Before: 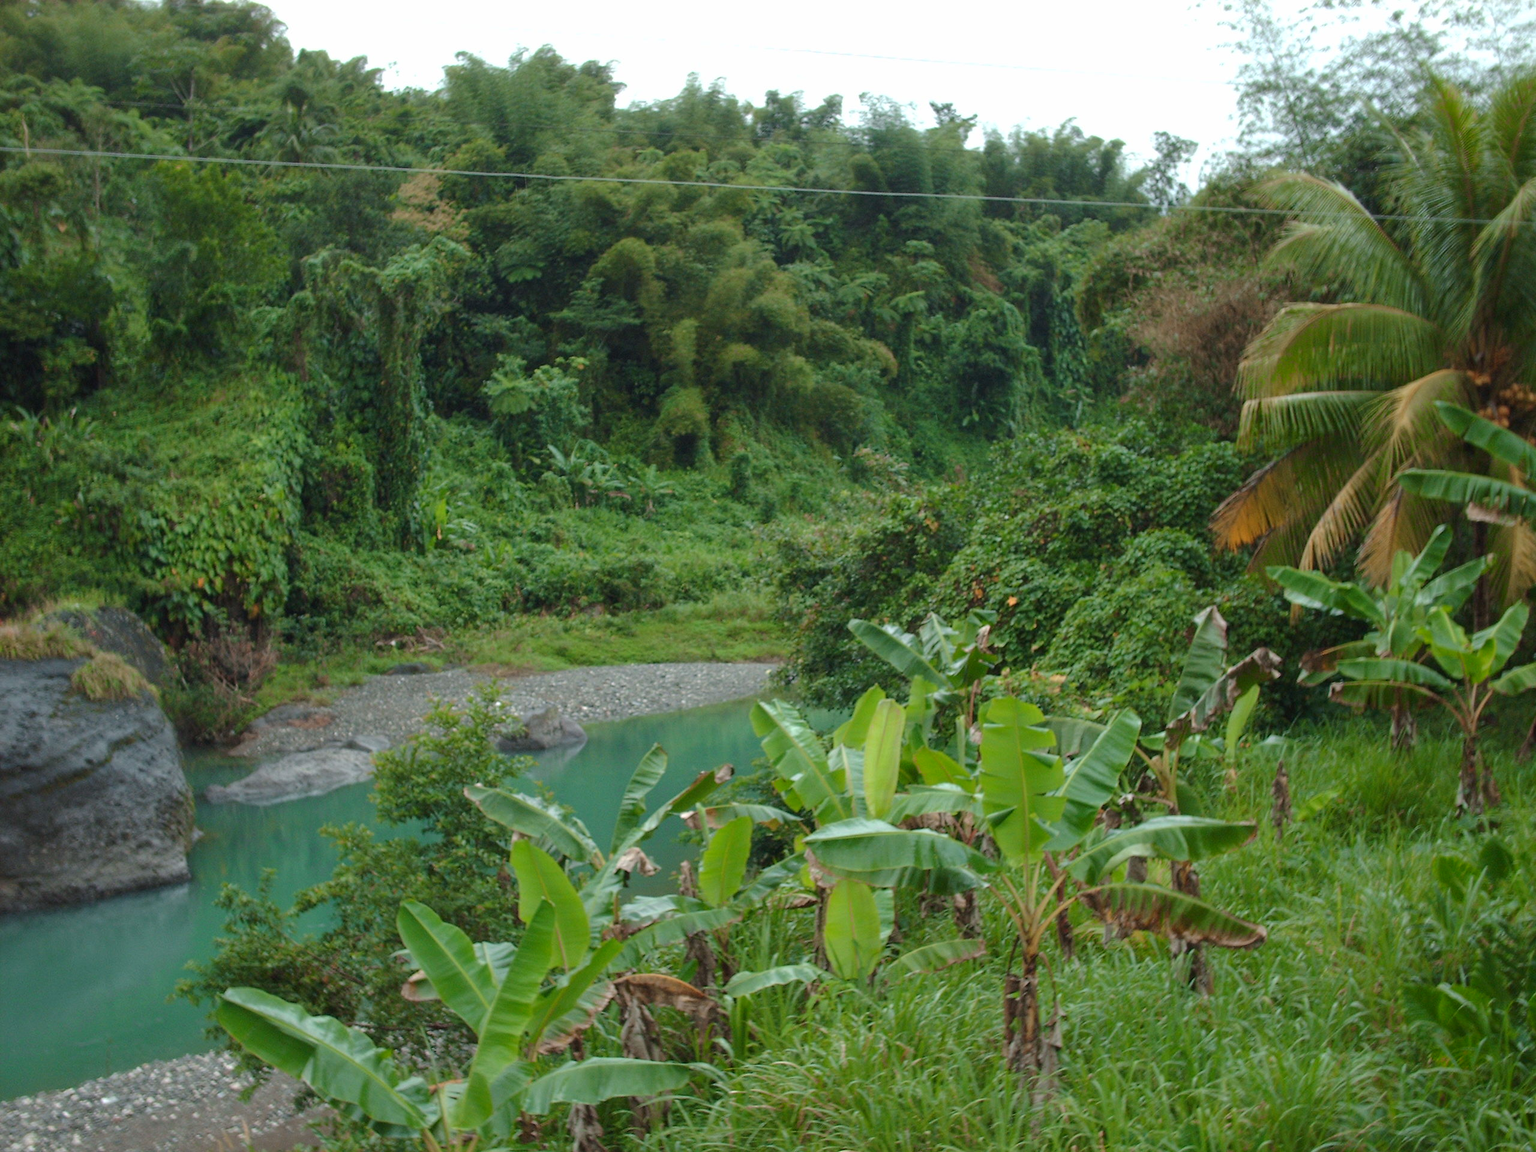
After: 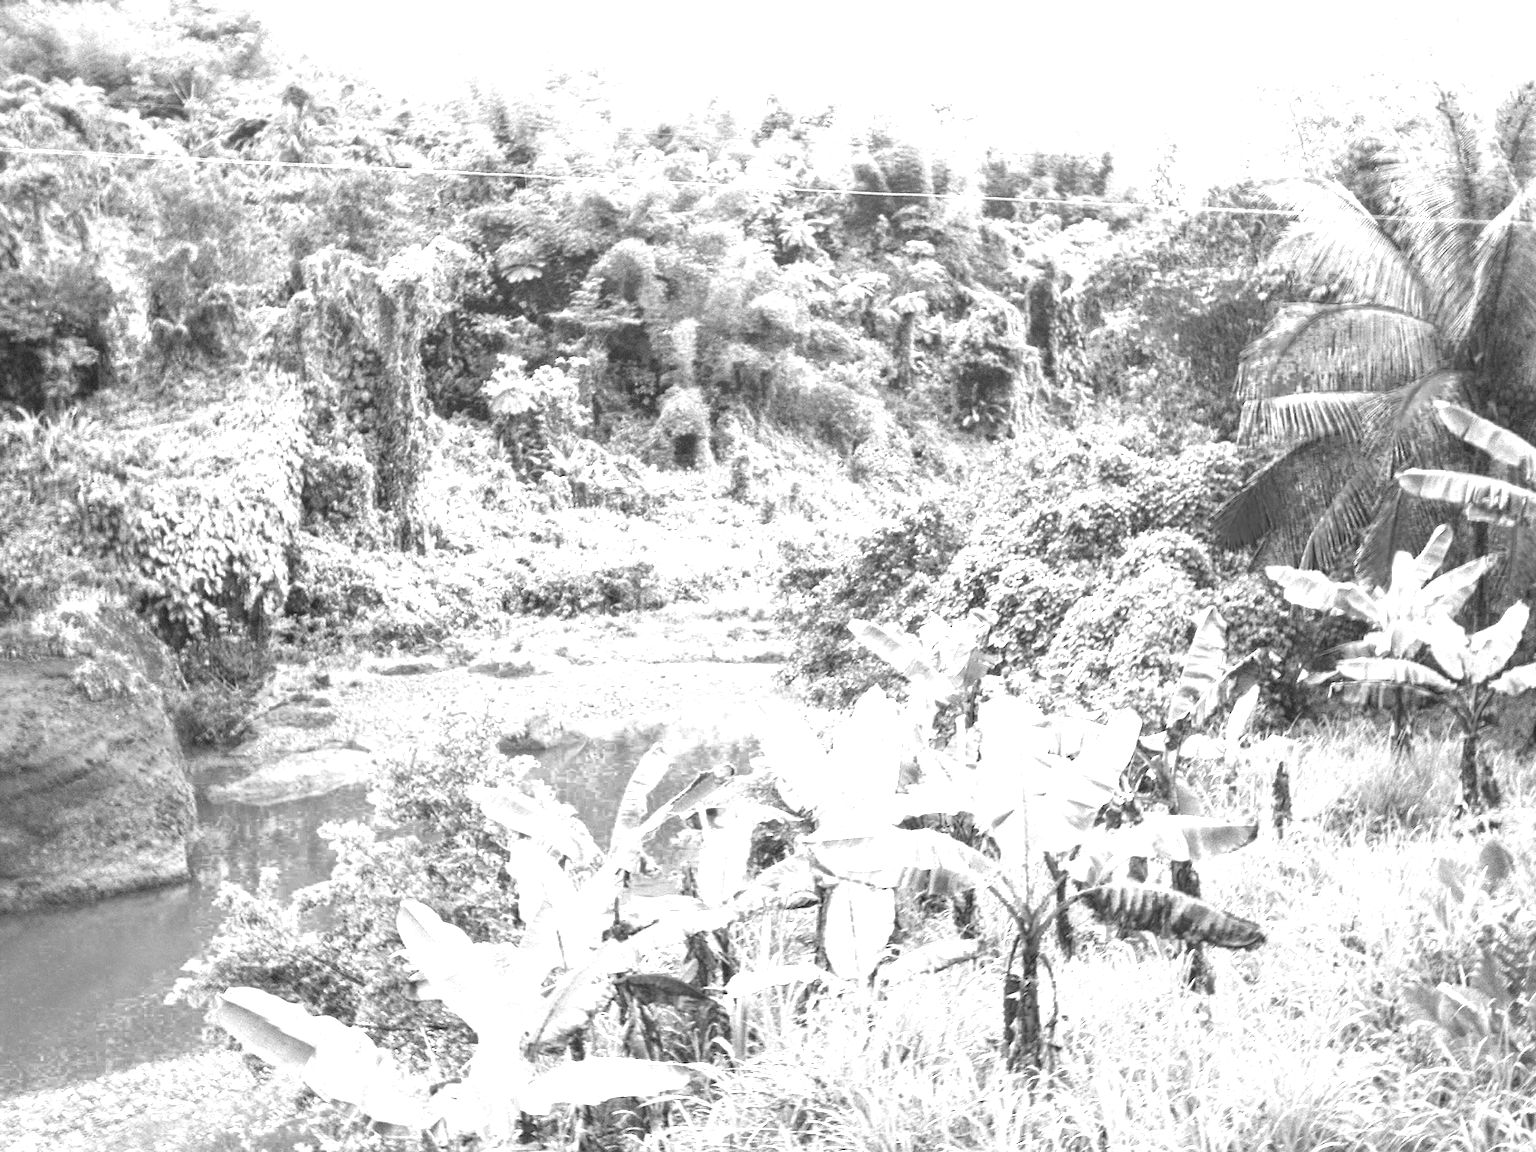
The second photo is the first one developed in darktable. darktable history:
contrast brightness saturation: contrast -0.1, brightness 0.05, saturation 0.08
local contrast: detail 130%
shadows and highlights: shadows 12, white point adjustment 1.2, highlights -0.36, soften with gaussian
white balance: red 1.004, blue 1.024
exposure: black level correction 0.001, exposure 1.646 EV, compensate exposure bias true, compensate highlight preservation false
color zones: curves: ch0 [(0.002, 0.429) (0.121, 0.212) (0.198, 0.113) (0.276, 0.344) (0.331, 0.541) (0.41, 0.56) (0.482, 0.289) (0.619, 0.227) (0.721, 0.18) (0.821, 0.435) (0.928, 0.555) (1, 0.587)]; ch1 [(0, 0) (0.143, 0) (0.286, 0) (0.429, 0) (0.571, 0) (0.714, 0) (0.857, 0)]
sharpen: amount 0.2
